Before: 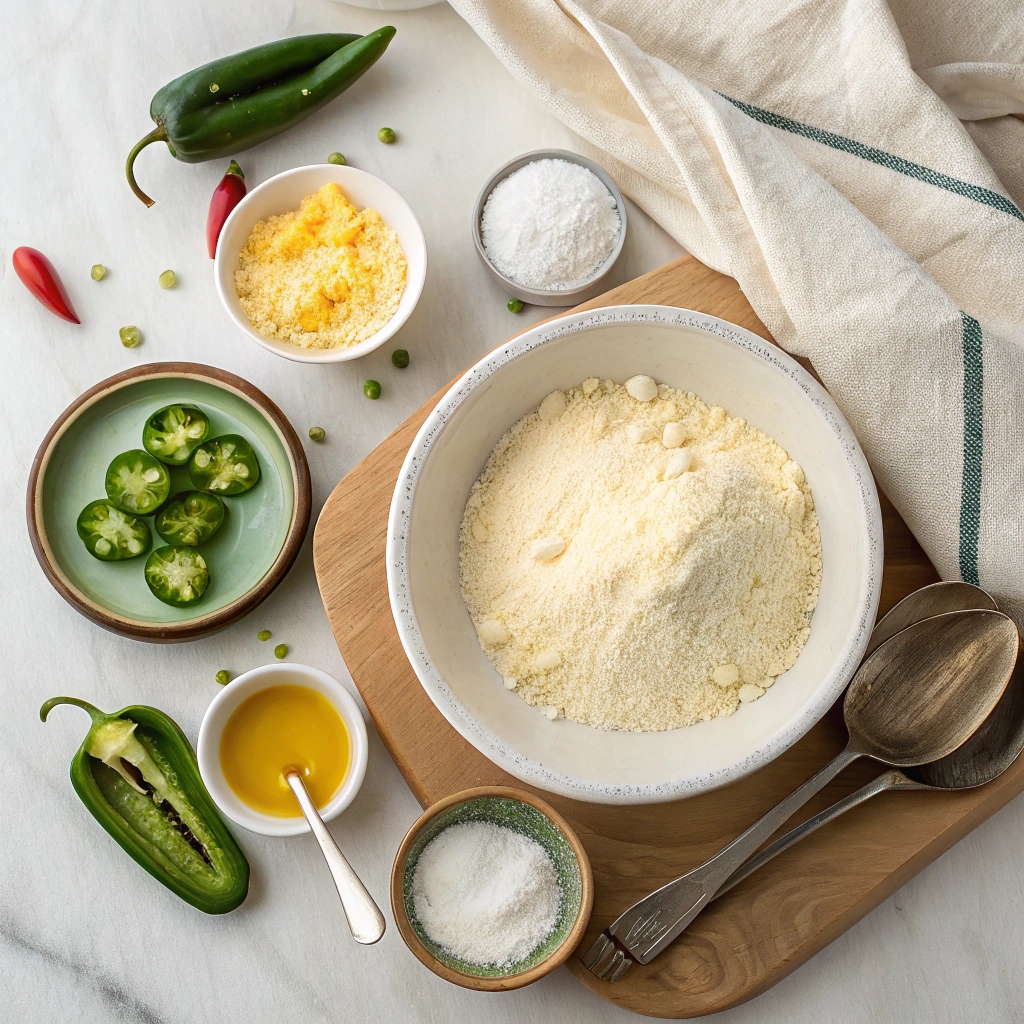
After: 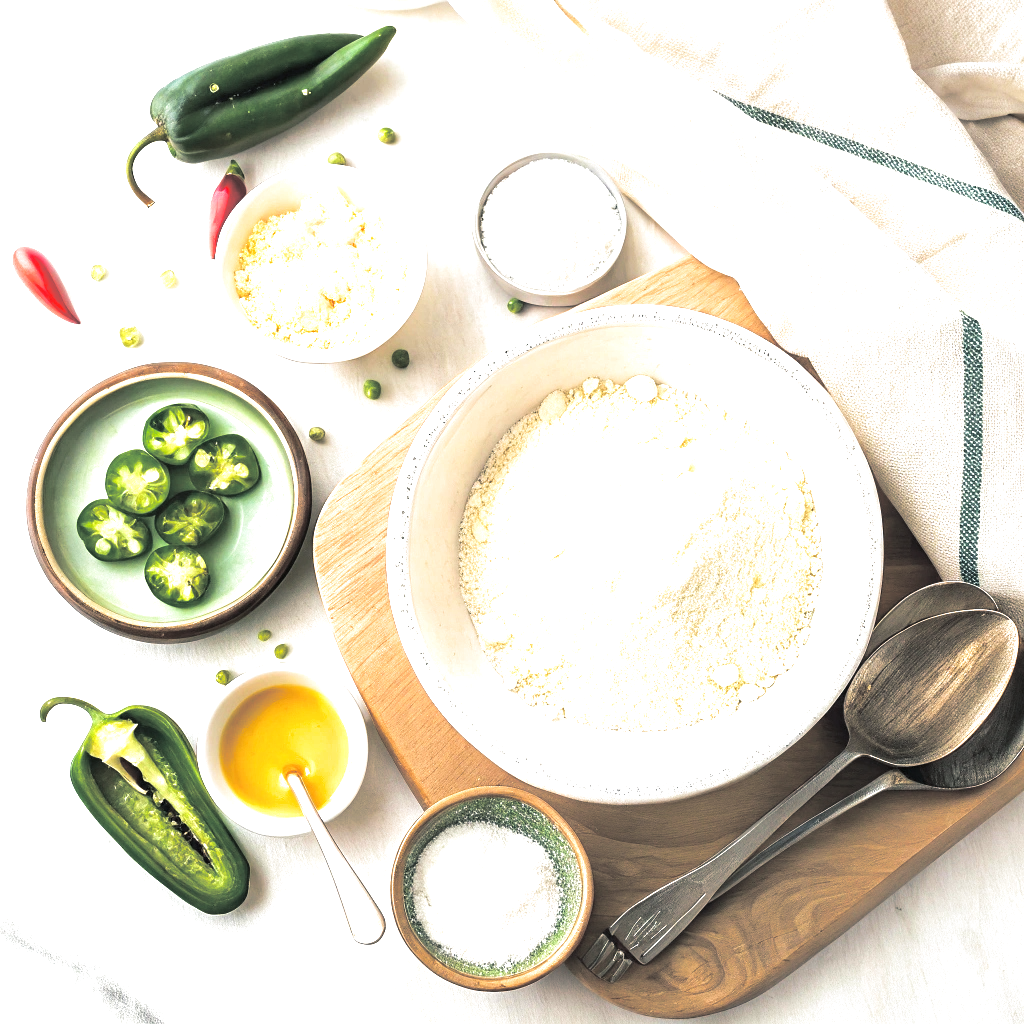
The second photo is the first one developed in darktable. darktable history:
exposure: black level correction 0, exposure 1.388 EV, compensate exposure bias true, compensate highlight preservation false
split-toning: shadows › hue 201.6°, shadows › saturation 0.16, highlights › hue 50.4°, highlights › saturation 0.2, balance -49.9
